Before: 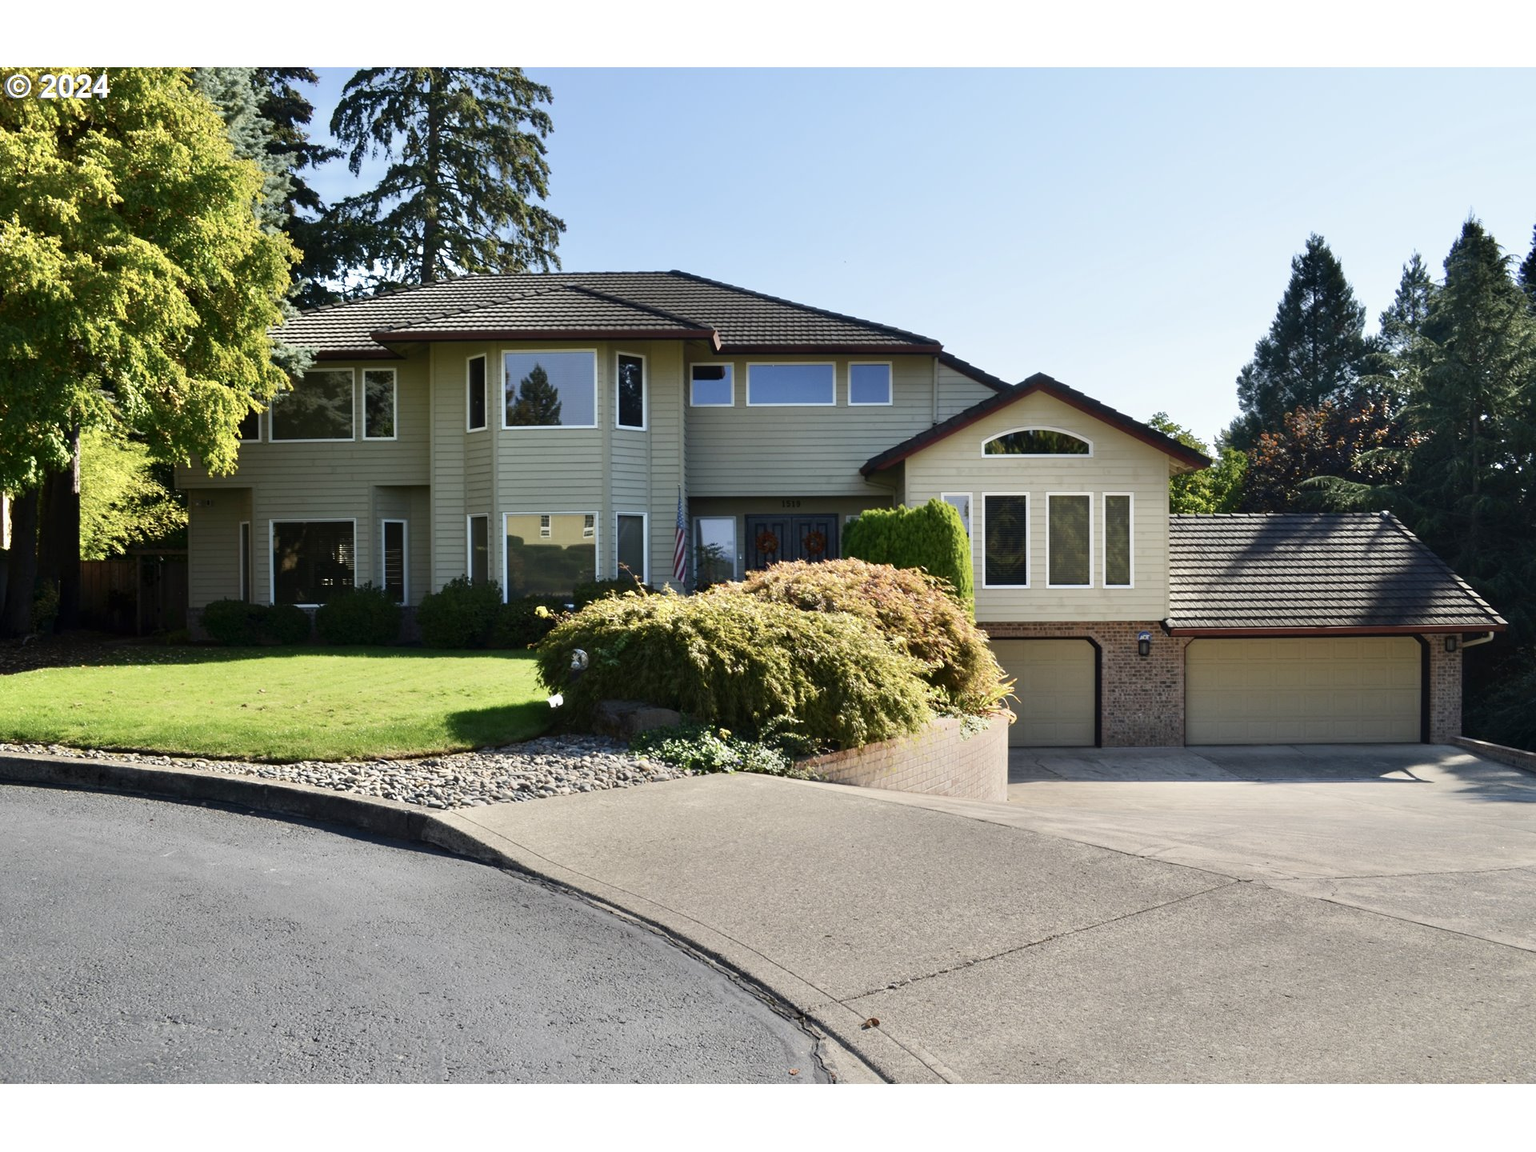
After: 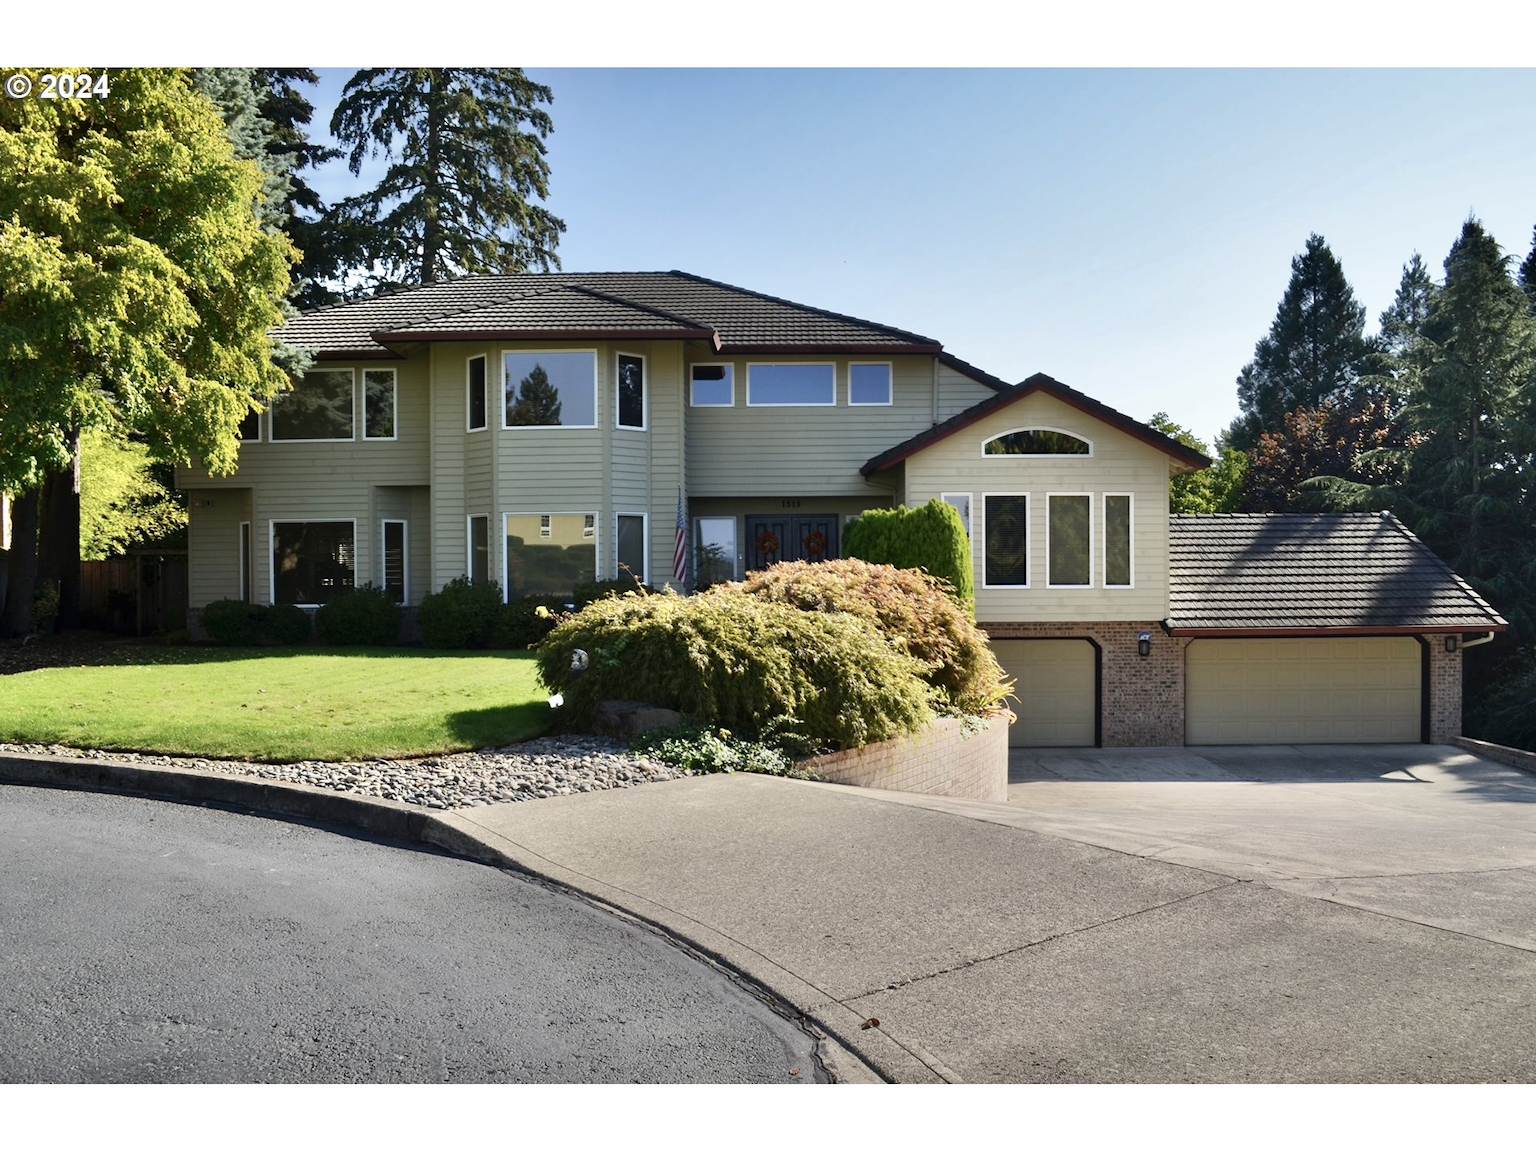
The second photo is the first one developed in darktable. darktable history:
shadows and highlights: shadows 52.47, soften with gaussian
